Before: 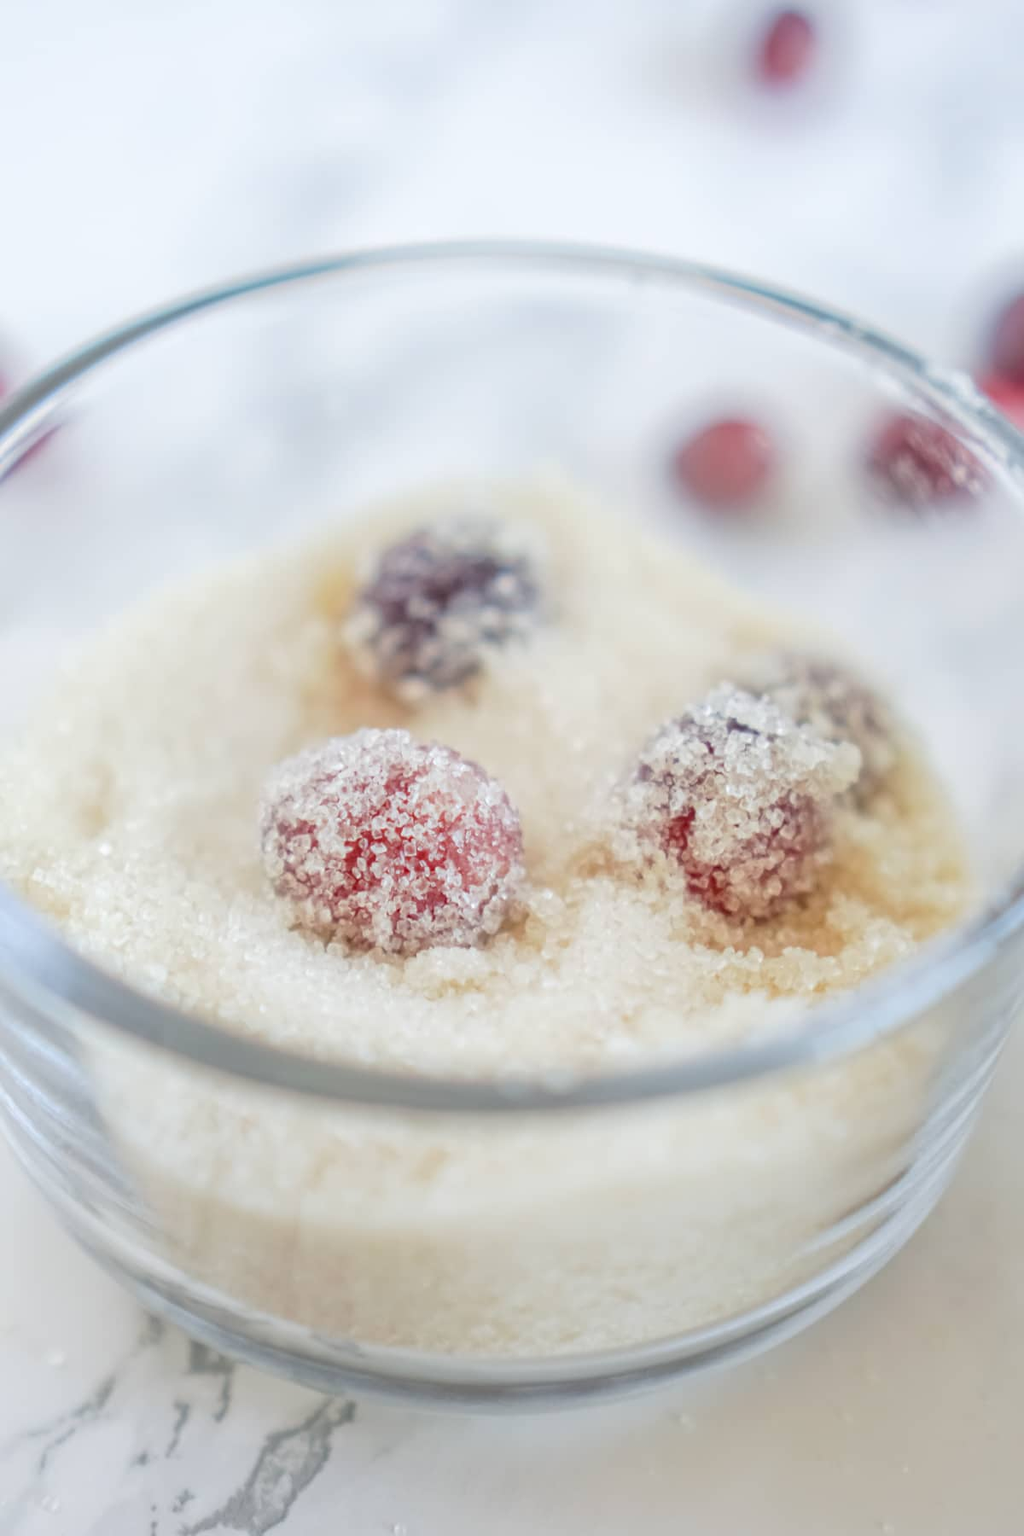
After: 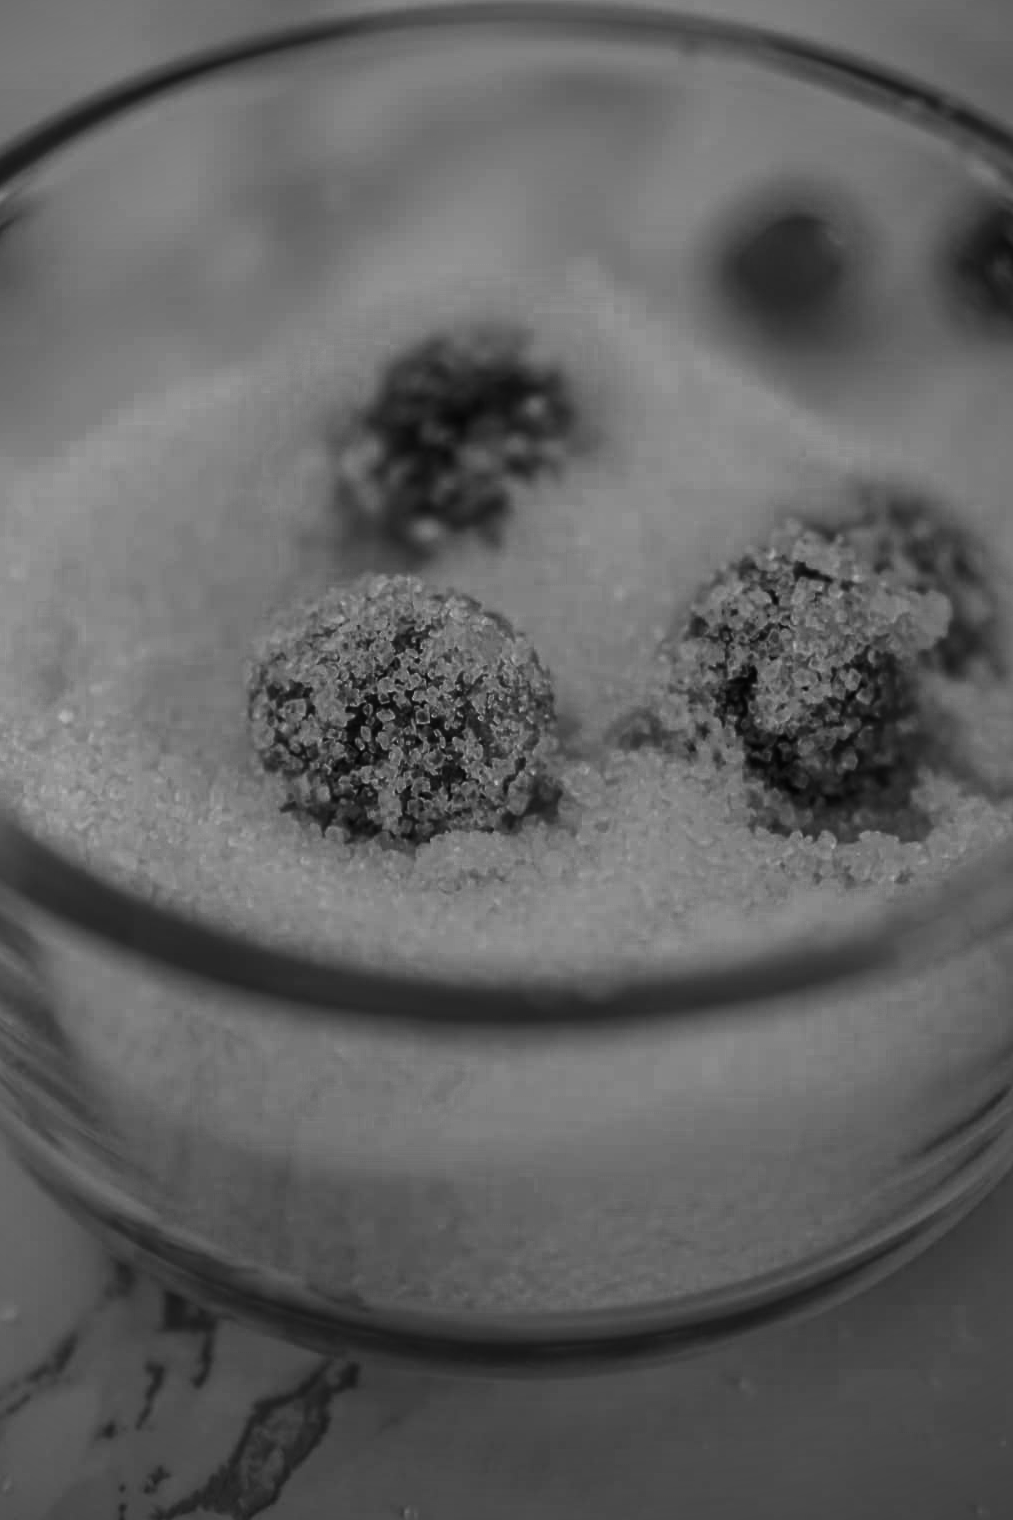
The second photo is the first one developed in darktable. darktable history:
white balance: red 0.931, blue 1.11
contrast brightness saturation: brightness -1, saturation 1
crop and rotate: left 4.842%, top 15.51%, right 10.668%
color zones: curves: ch0 [(0.002, 0.593) (0.143, 0.417) (0.285, 0.541) (0.455, 0.289) (0.608, 0.327) (0.727, 0.283) (0.869, 0.571) (1, 0.603)]; ch1 [(0, 0) (0.143, 0) (0.286, 0) (0.429, 0) (0.571, 0) (0.714, 0) (0.857, 0)]
vignetting: width/height ratio 1.094
shadows and highlights: shadows 37.27, highlights -28.18, soften with gaussian
